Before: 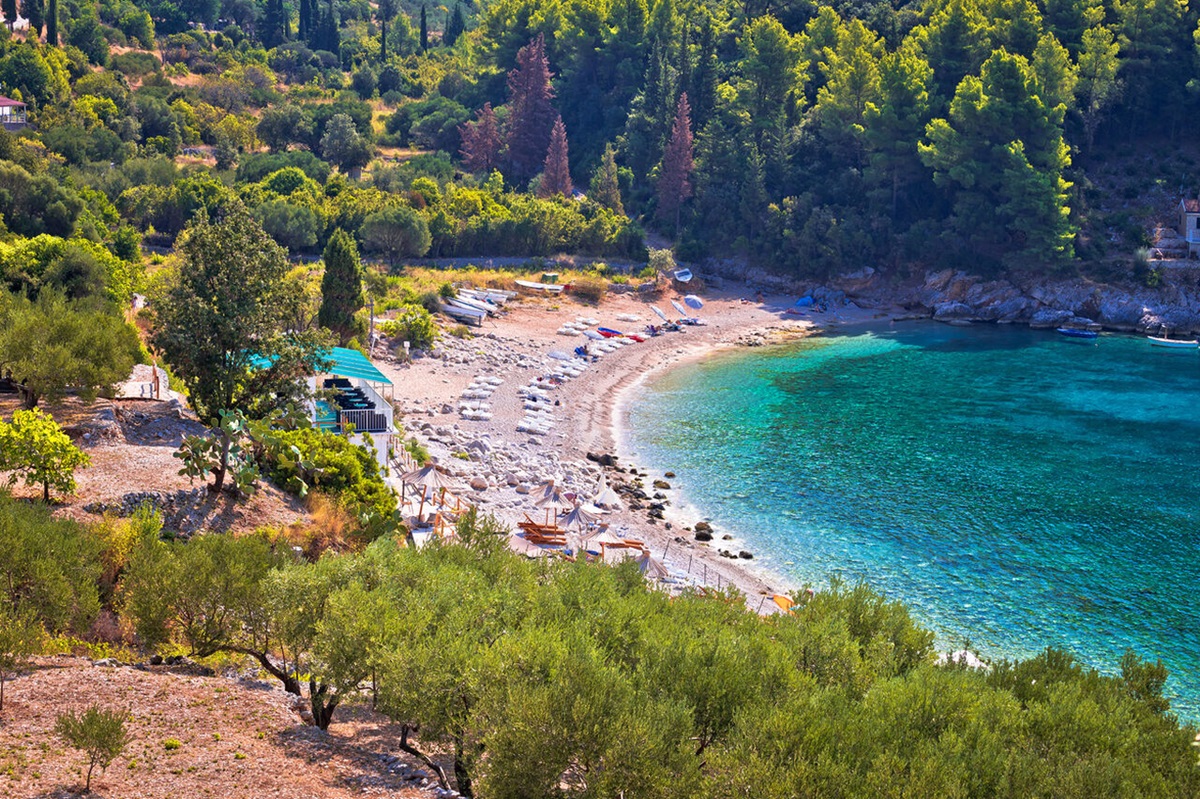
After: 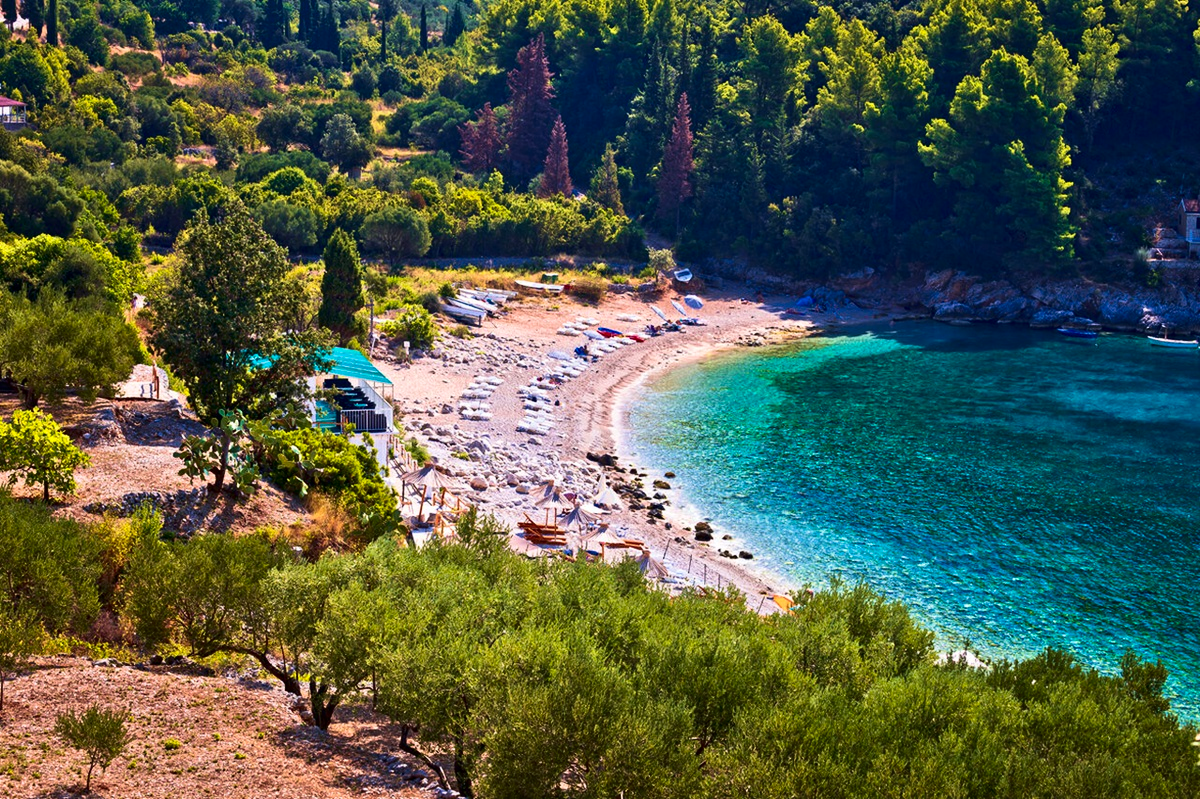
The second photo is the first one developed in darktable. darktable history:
velvia: on, module defaults
contrast brightness saturation: contrast 0.2, brightness -0.11, saturation 0.1
